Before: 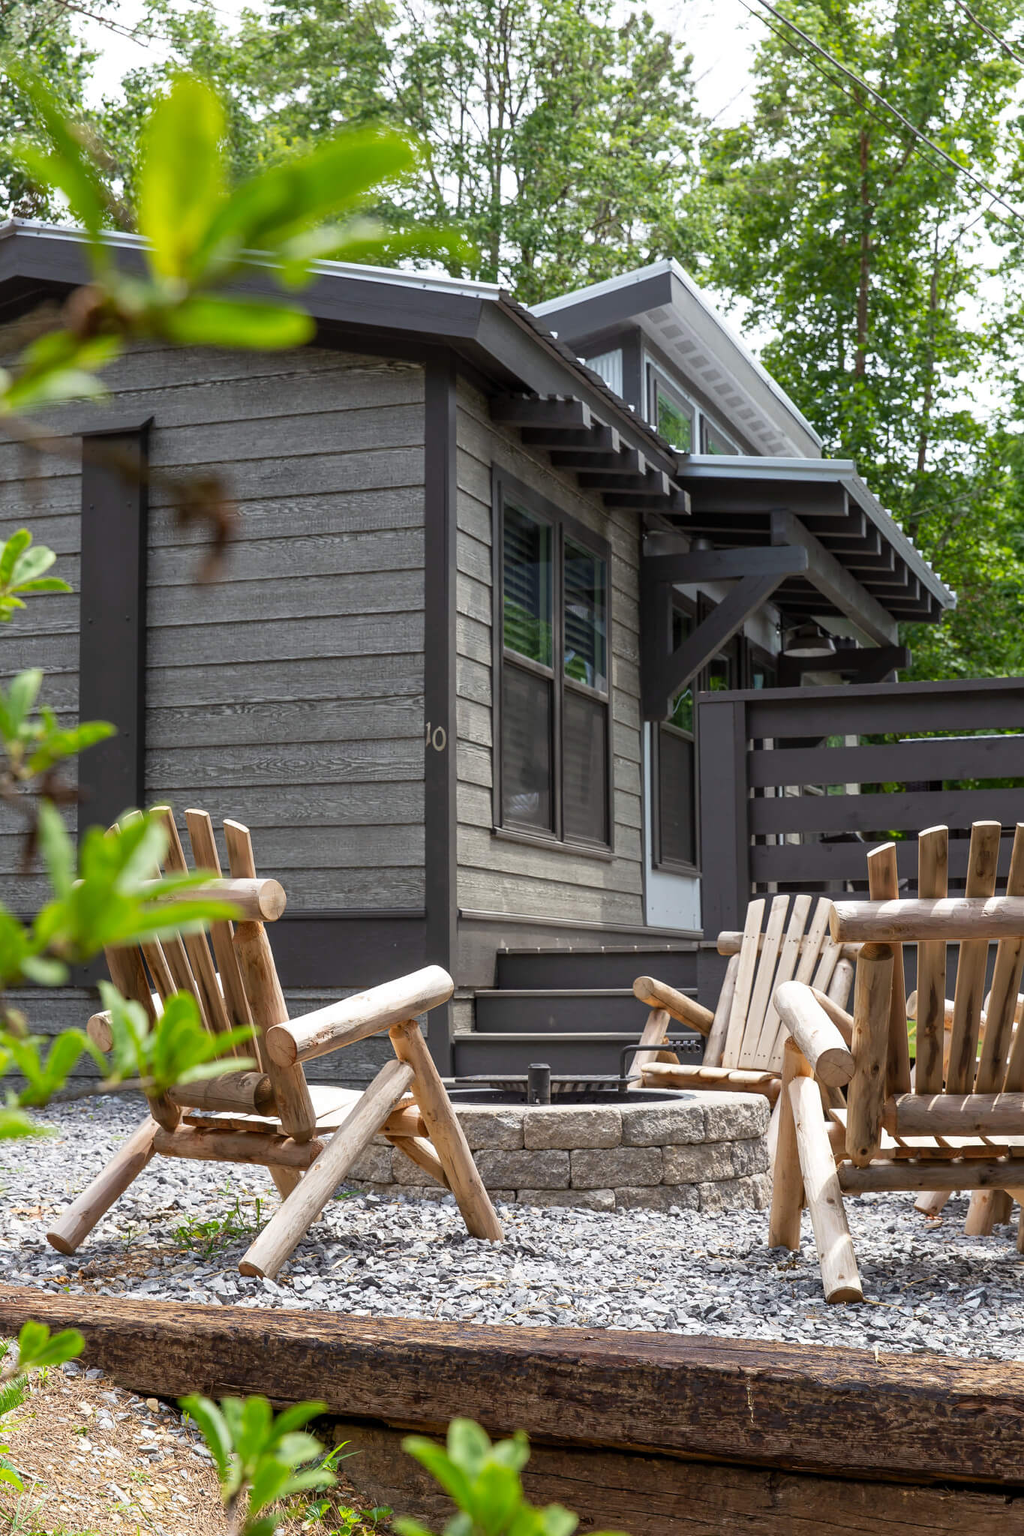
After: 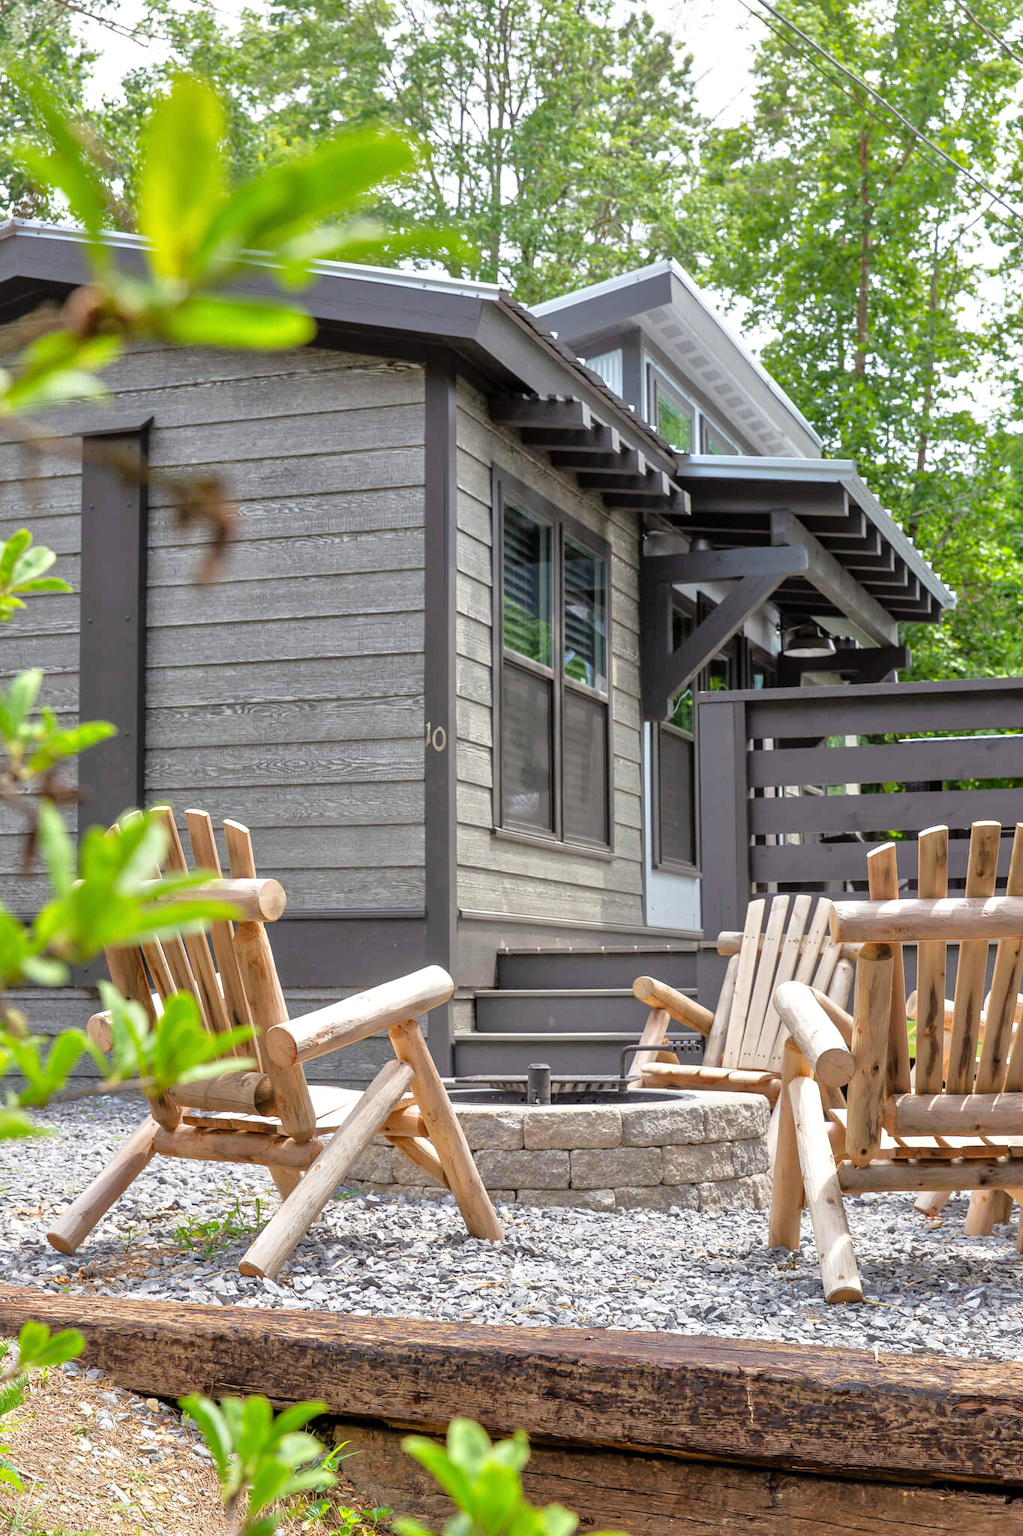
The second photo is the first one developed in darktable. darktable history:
shadows and highlights: shadows 62.66, white point adjustment 0.37, highlights -34.44, compress 83.82%
tone equalizer: -7 EV 0.15 EV, -6 EV 0.6 EV, -5 EV 1.15 EV, -4 EV 1.33 EV, -3 EV 1.15 EV, -2 EV 0.6 EV, -1 EV 0.15 EV, mask exposure compensation -0.5 EV
